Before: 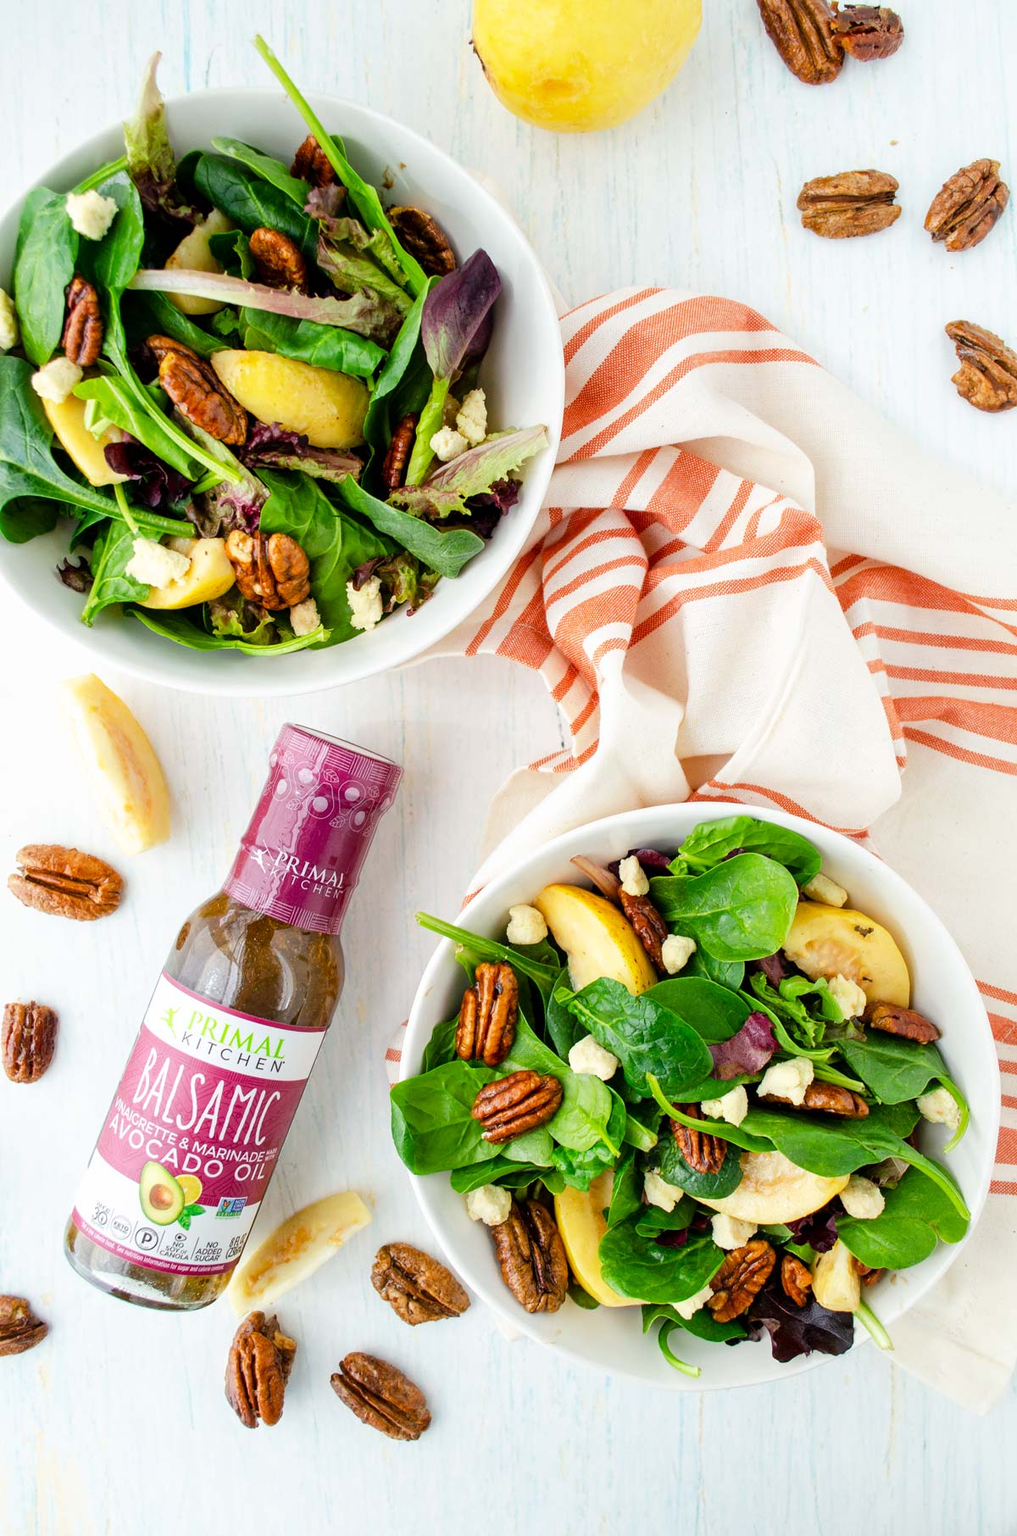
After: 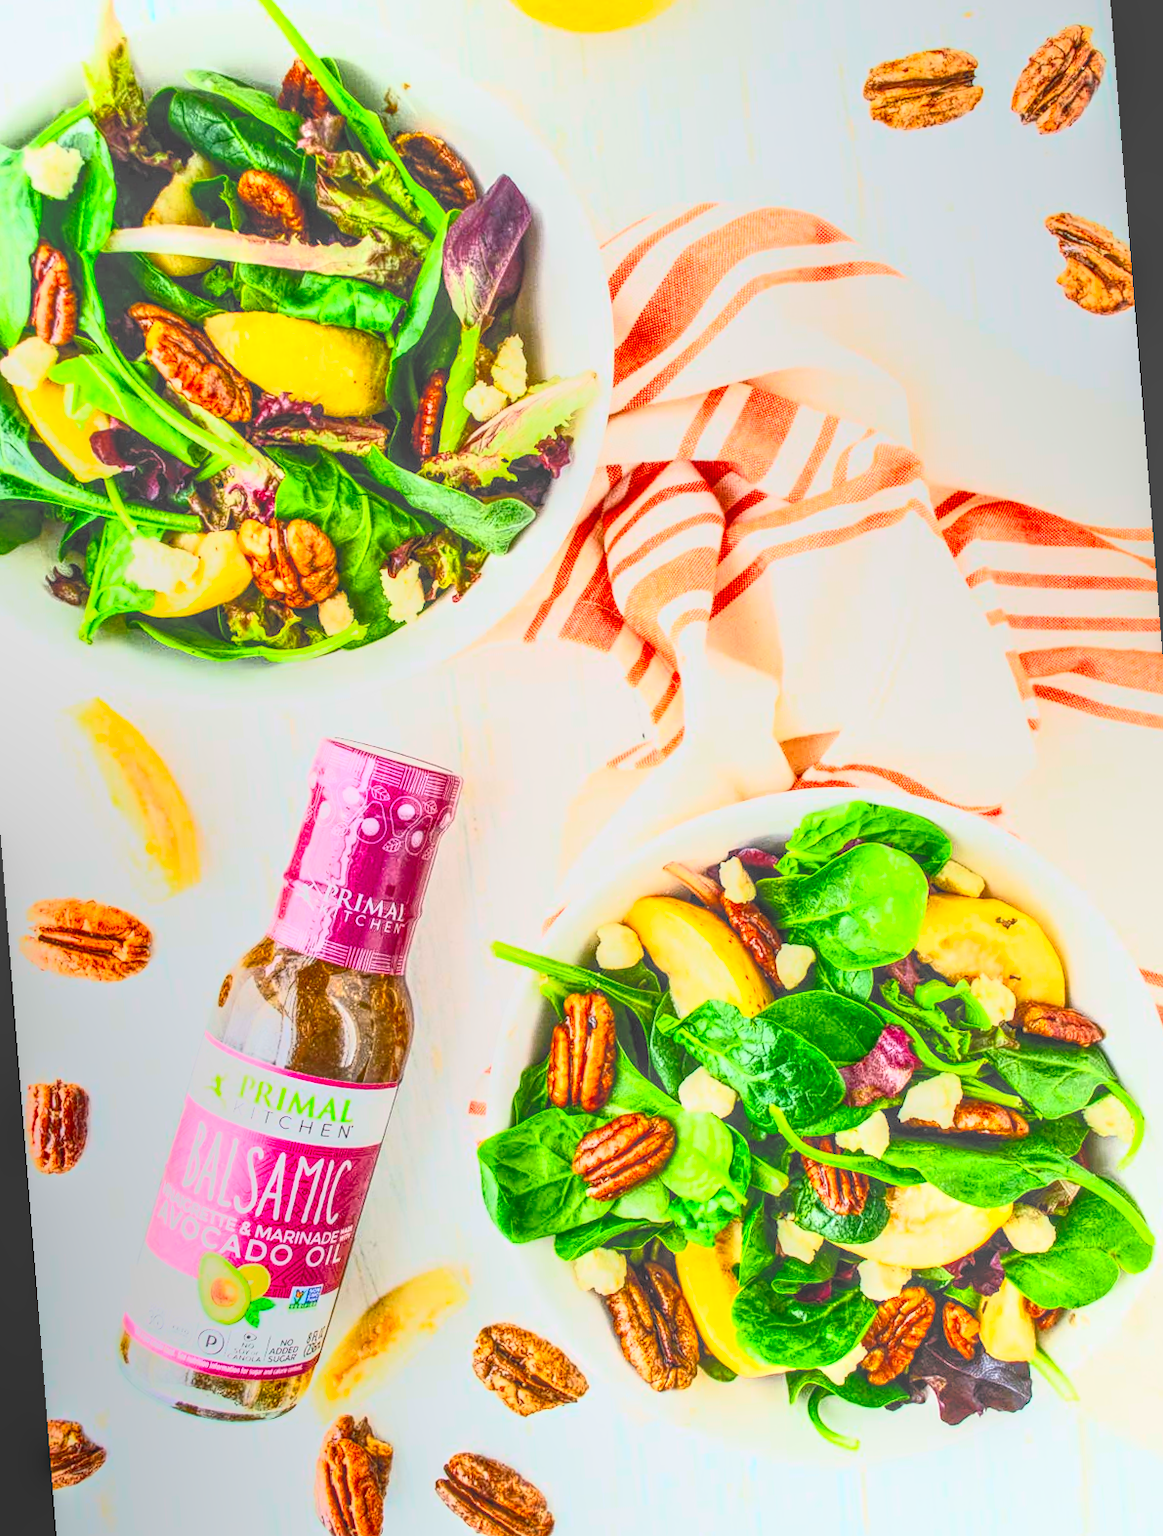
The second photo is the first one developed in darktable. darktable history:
rotate and perspective: rotation -4.57°, crop left 0.054, crop right 0.944, crop top 0.087, crop bottom 0.914
contrast brightness saturation: contrast 0.83, brightness 0.59, saturation 0.59
local contrast: highlights 20%, shadows 30%, detail 200%, midtone range 0.2
